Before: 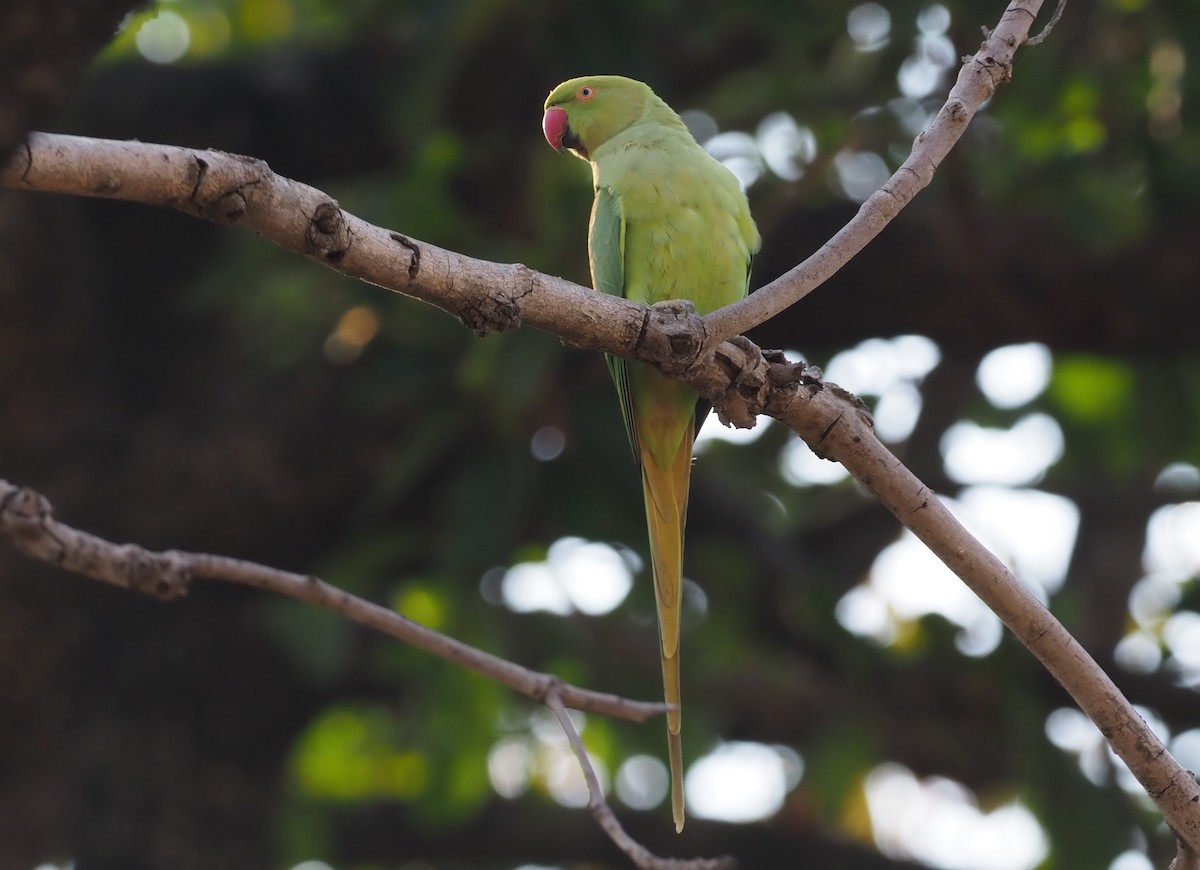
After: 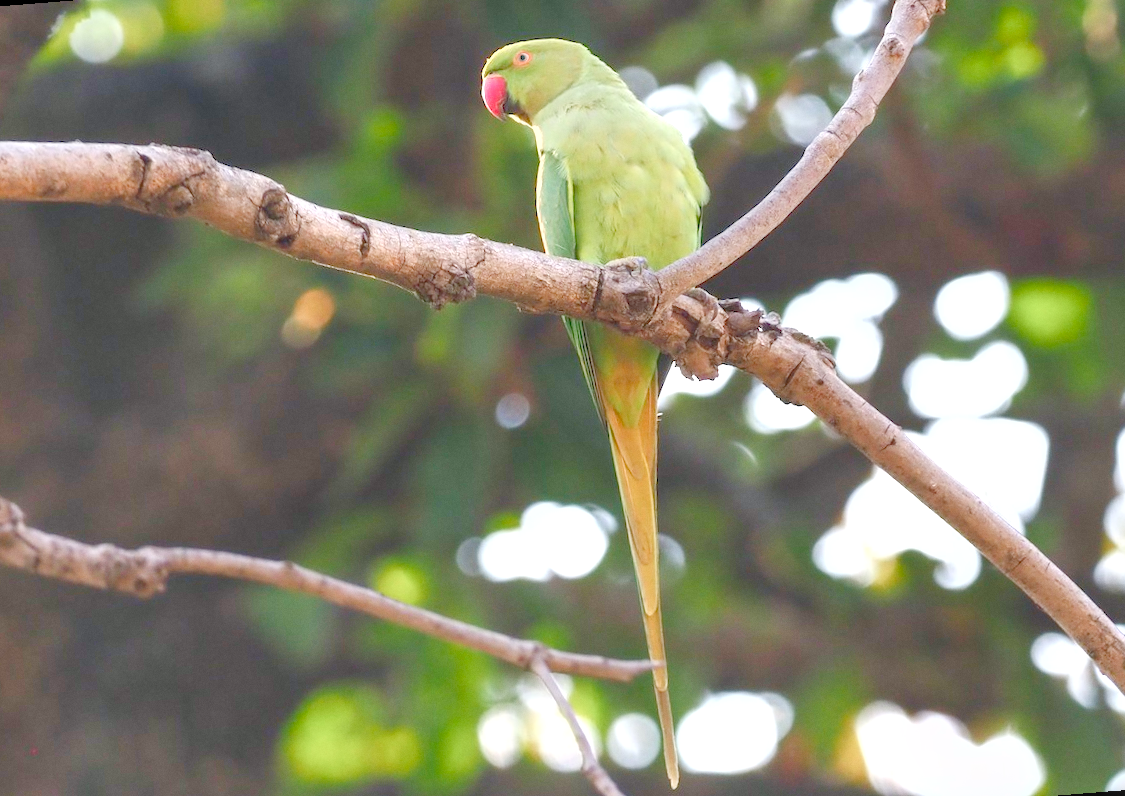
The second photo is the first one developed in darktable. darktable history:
exposure: exposure 1 EV, compensate highlight preservation false
color balance rgb: shadows lift › chroma 1%, shadows lift › hue 113°, highlights gain › chroma 0.2%, highlights gain › hue 333°, perceptual saturation grading › global saturation 20%, perceptual saturation grading › highlights -50%, perceptual saturation grading › shadows 25%, contrast -10%
shadows and highlights: highlights color adjustment 0%, low approximation 0.01, soften with gaussian
grain: coarseness 0.09 ISO, strength 10%
rotate and perspective: rotation -4.57°, crop left 0.054, crop right 0.944, crop top 0.087, crop bottom 0.914
local contrast: on, module defaults
levels: levels [0, 0.397, 0.955]
tone equalizer: on, module defaults
